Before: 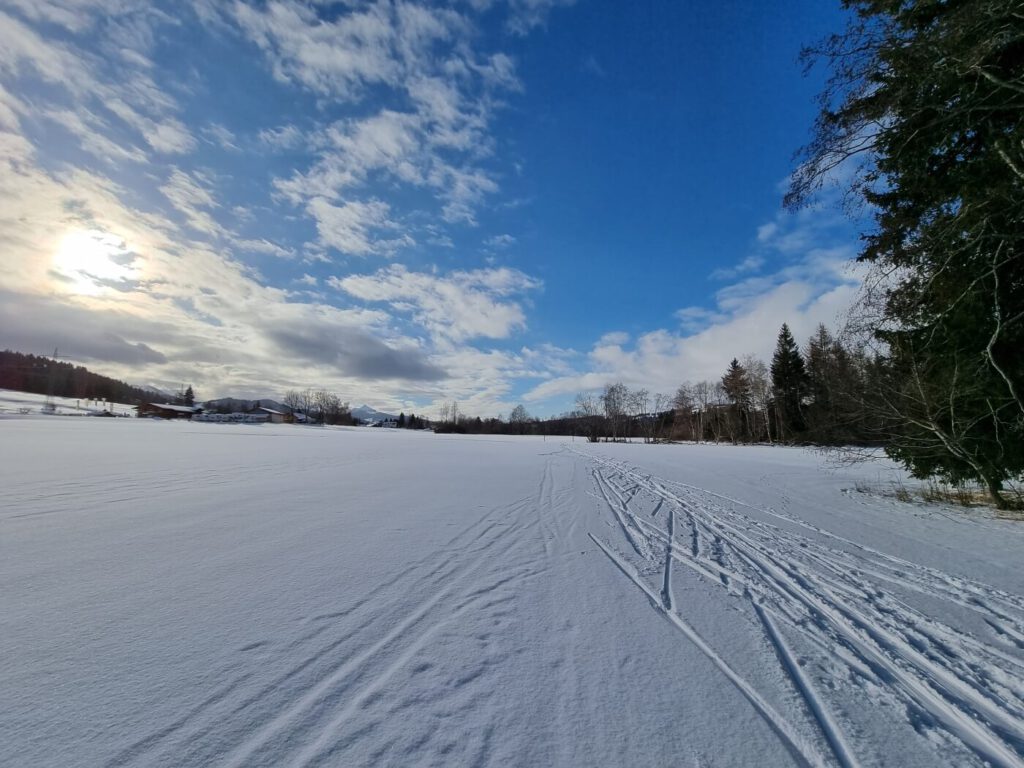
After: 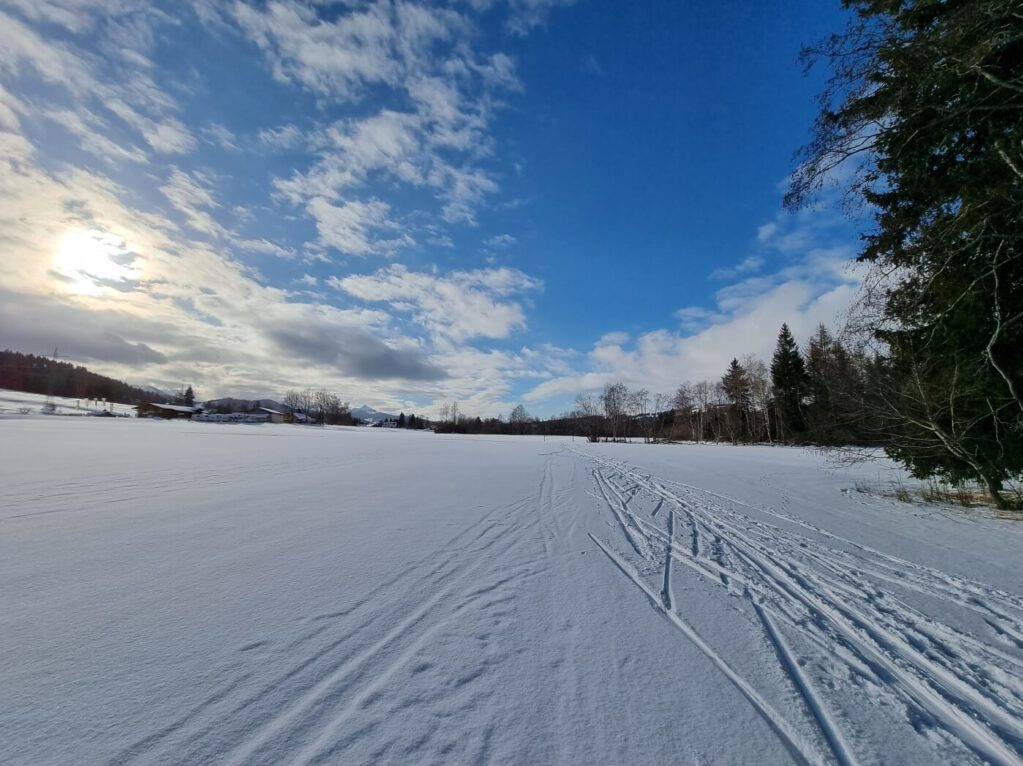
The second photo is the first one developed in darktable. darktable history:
crop: top 0.05%, bottom 0.098%
tone equalizer: on, module defaults
